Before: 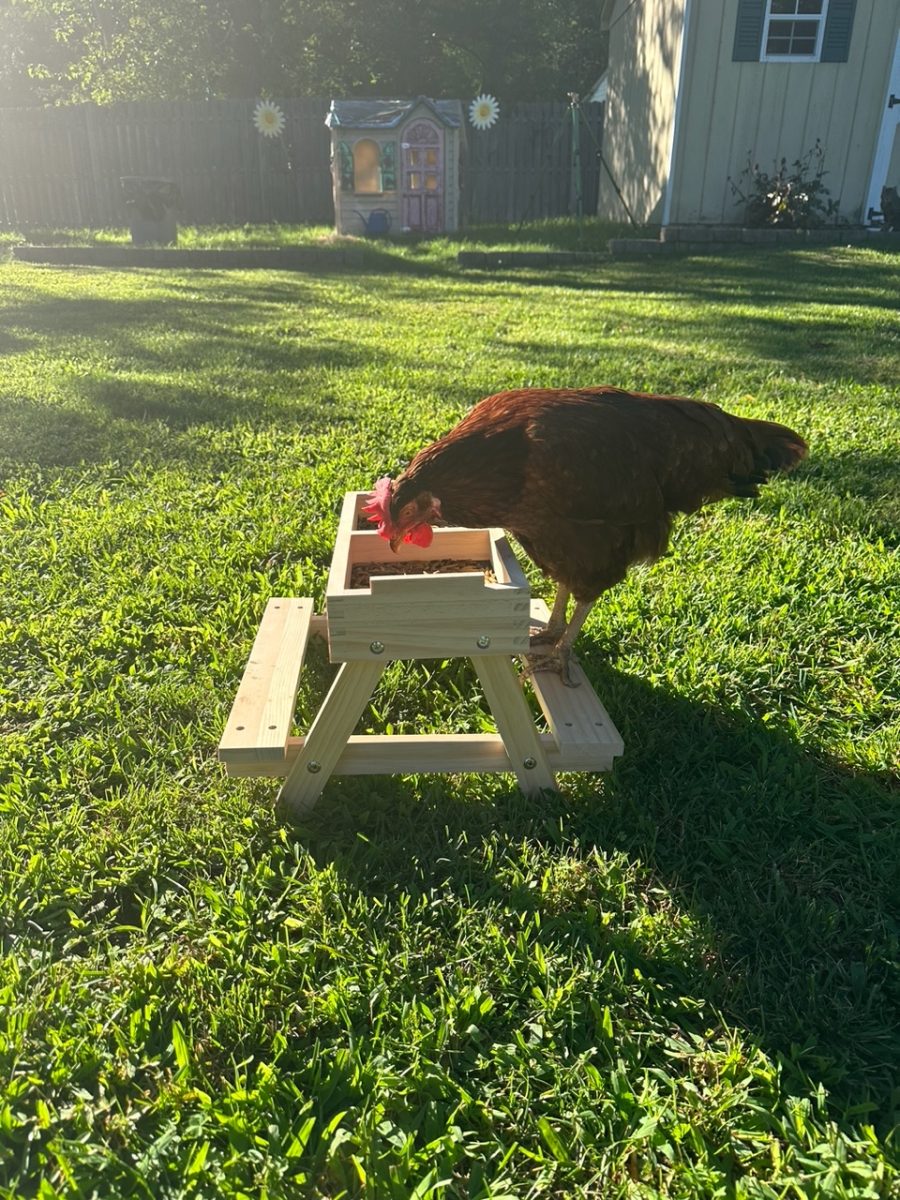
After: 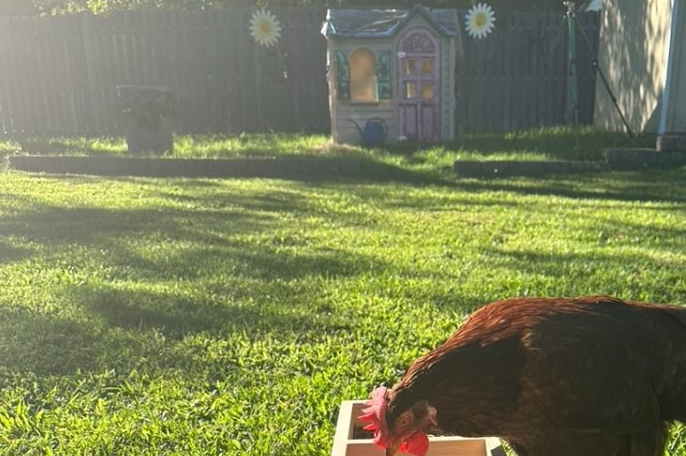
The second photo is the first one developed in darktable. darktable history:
crop: left 0.513%, top 7.638%, right 23.217%, bottom 54.333%
